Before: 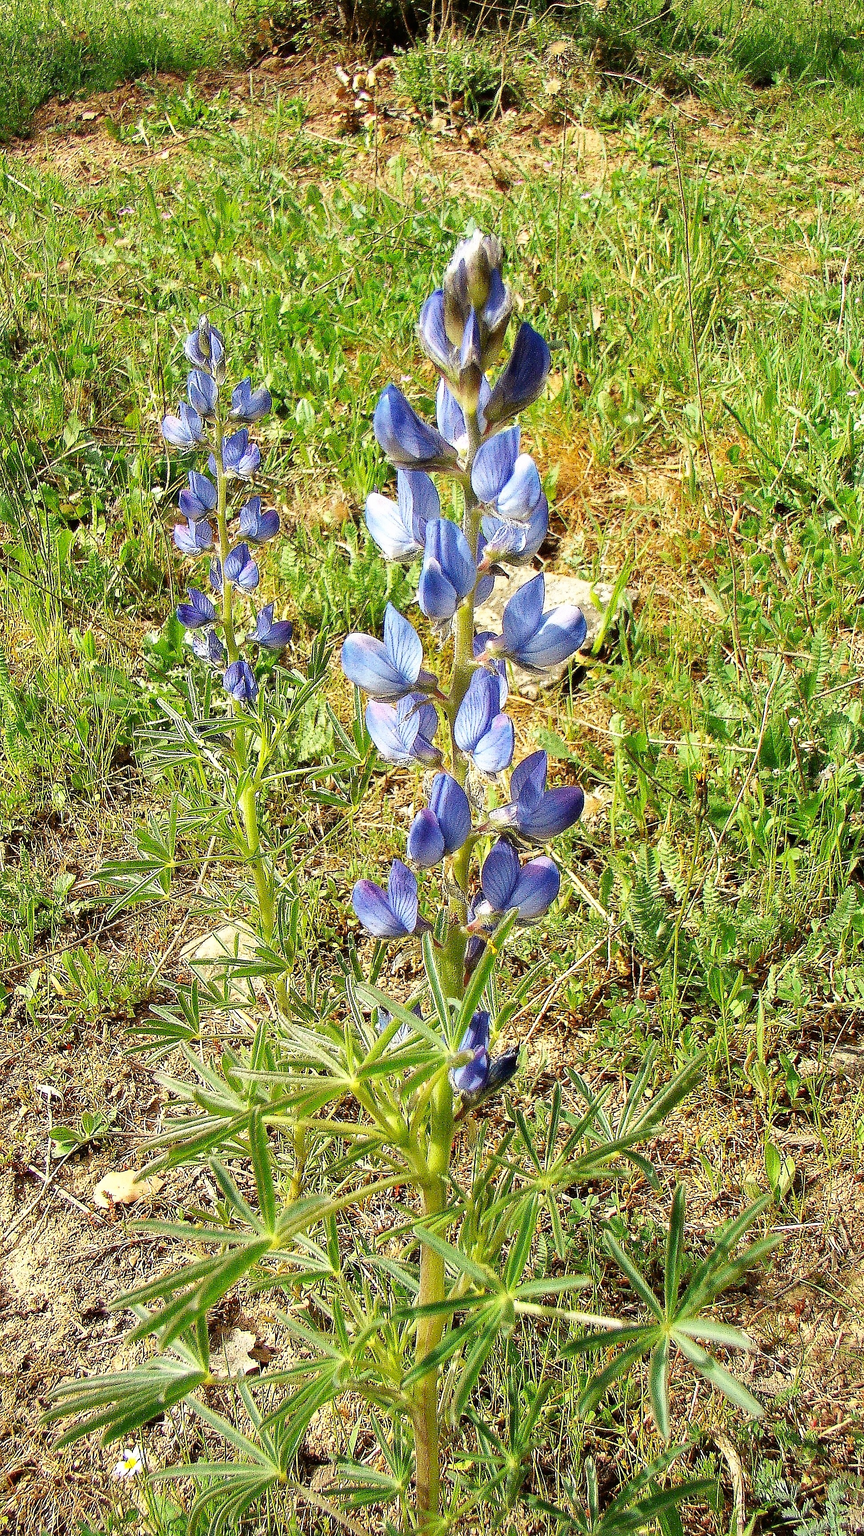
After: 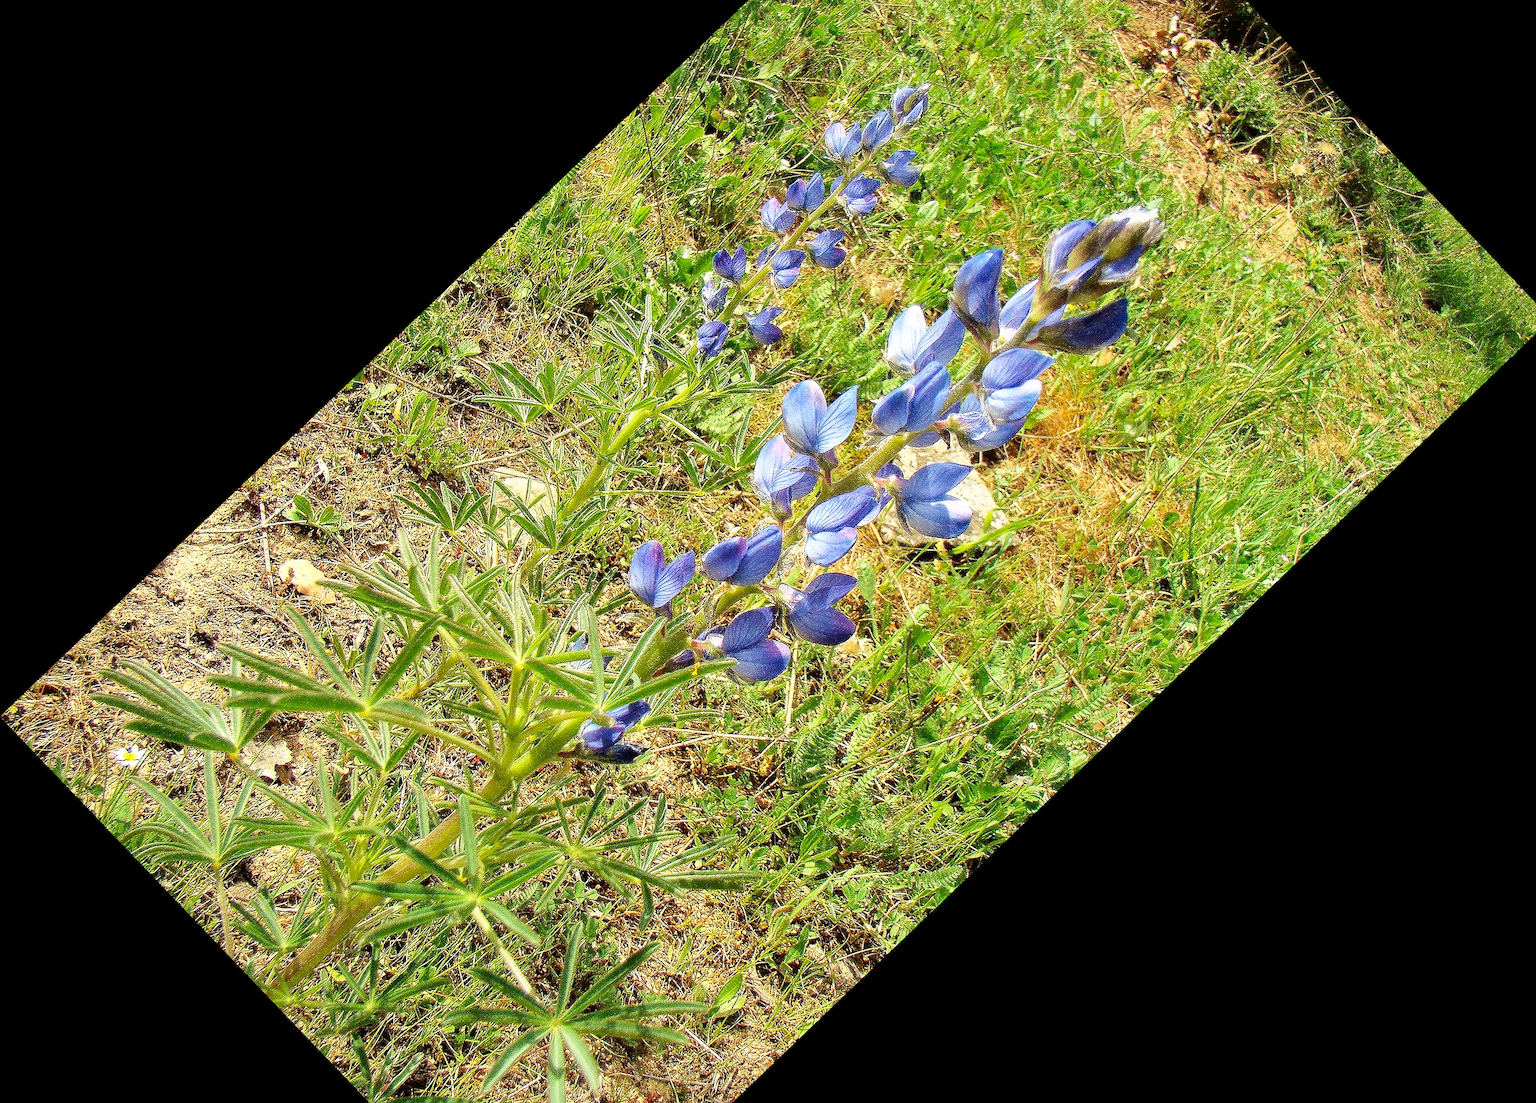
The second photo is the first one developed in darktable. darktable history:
velvia: on, module defaults
contrast brightness saturation: contrast 0.04, saturation 0.07
crop and rotate: angle -46.26°, top 16.234%, right 0.912%, bottom 11.704%
